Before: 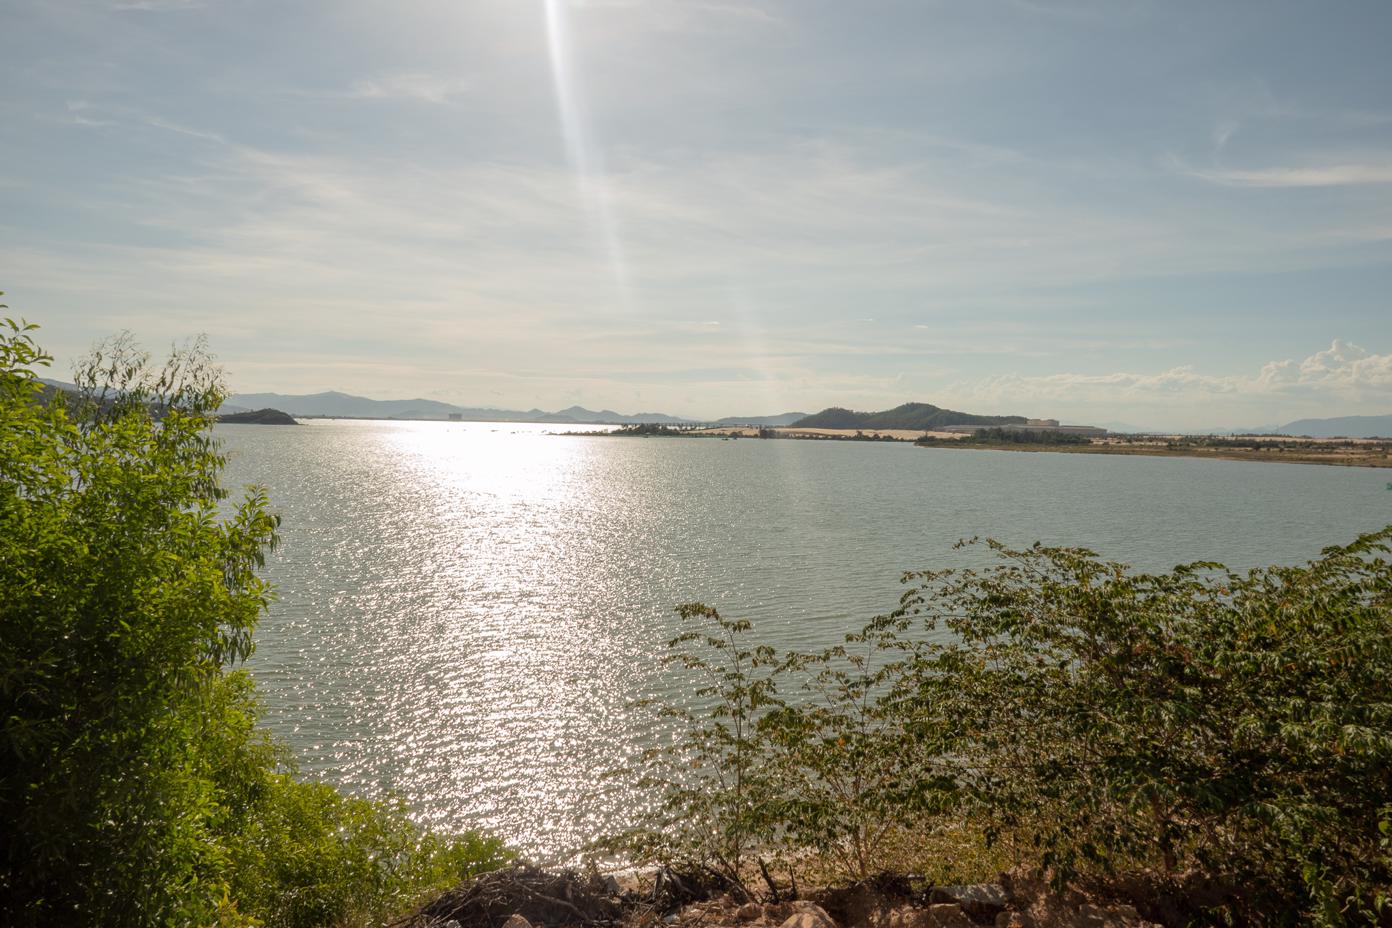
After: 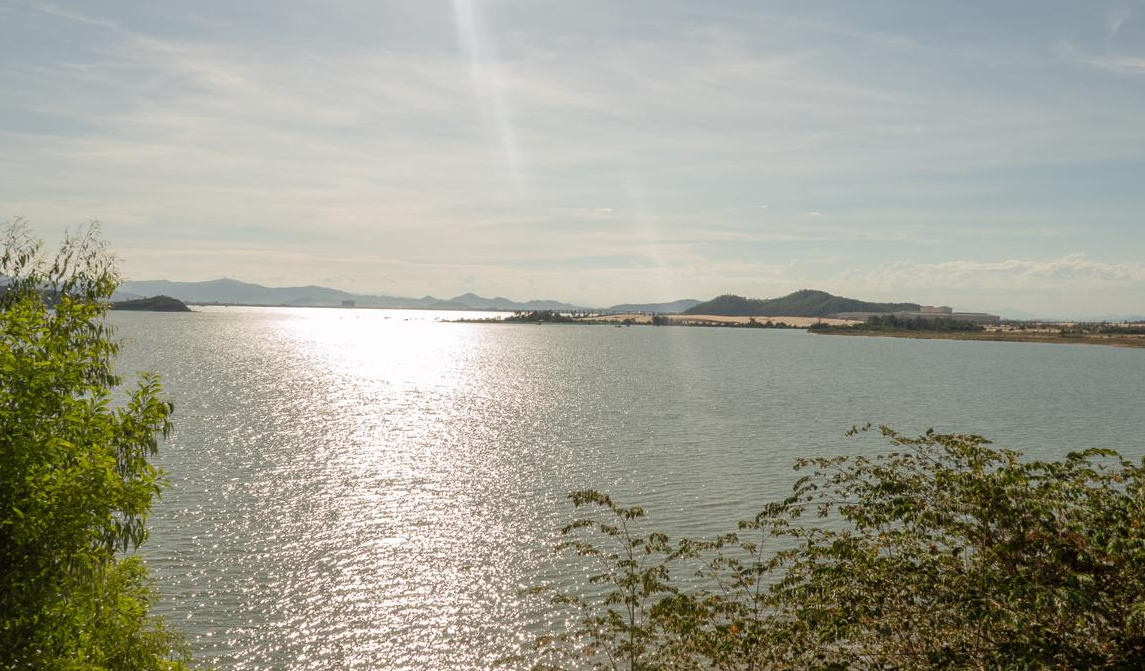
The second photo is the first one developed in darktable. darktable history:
crop: left 7.73%, top 12.243%, right 10.011%, bottom 15.404%
